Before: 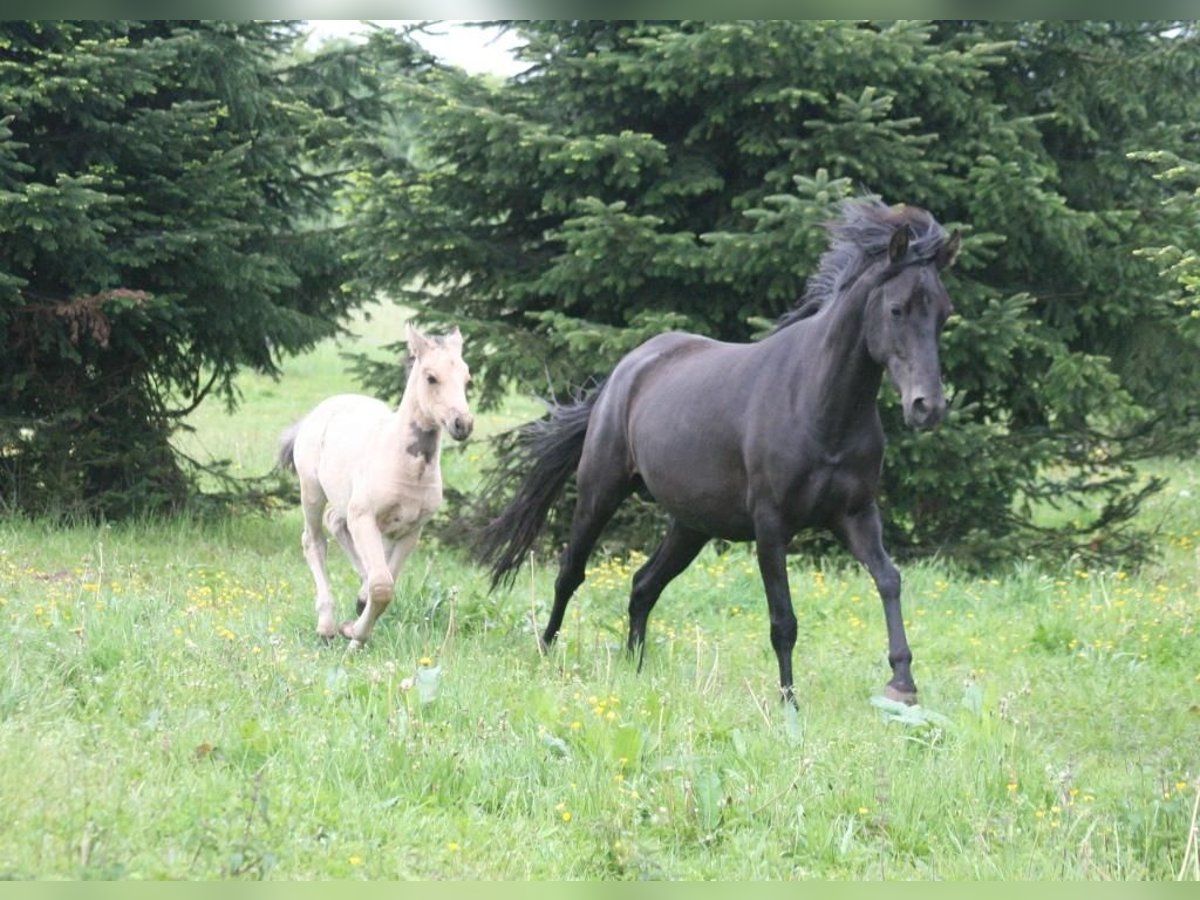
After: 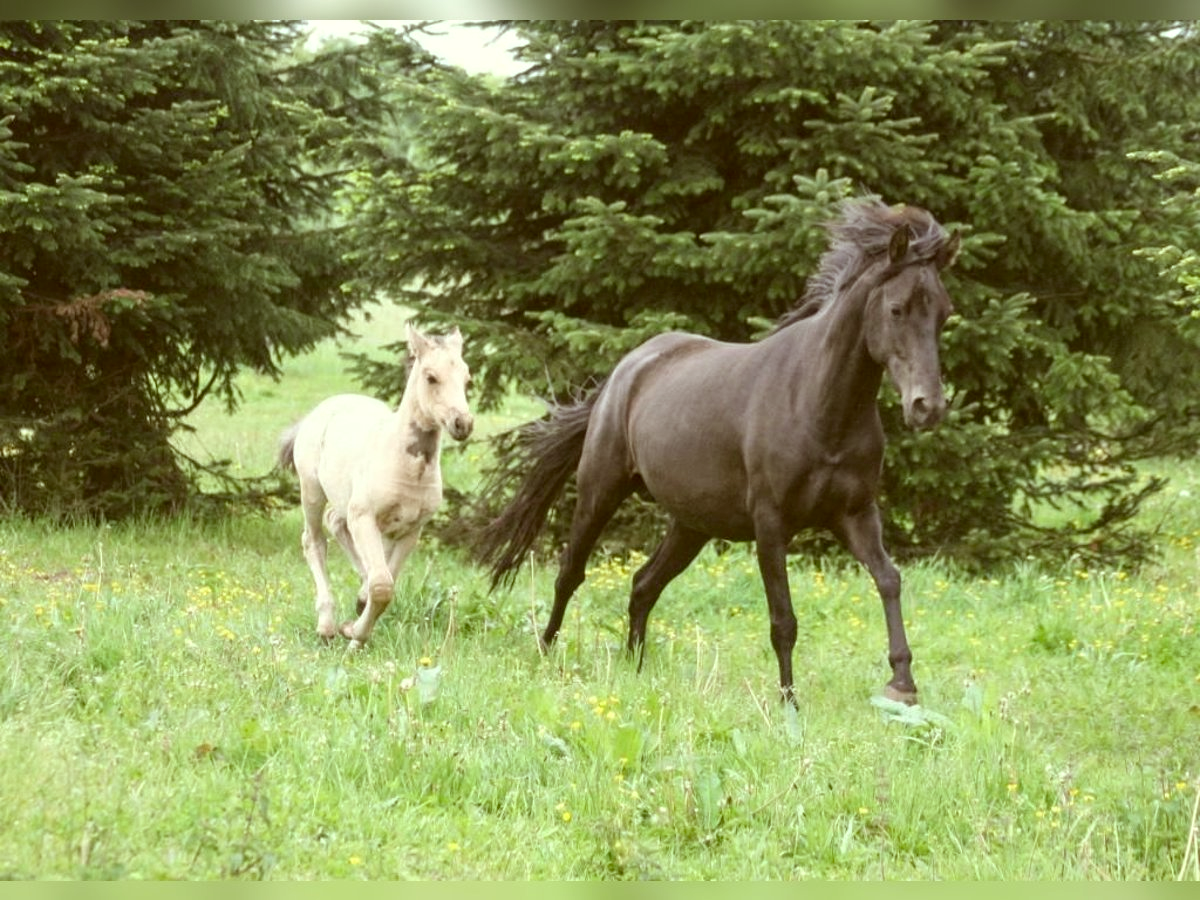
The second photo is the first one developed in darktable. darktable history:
local contrast: on, module defaults
color correction: highlights a* -5.51, highlights b* 9.8, shadows a* 9.32, shadows b* 24.6
